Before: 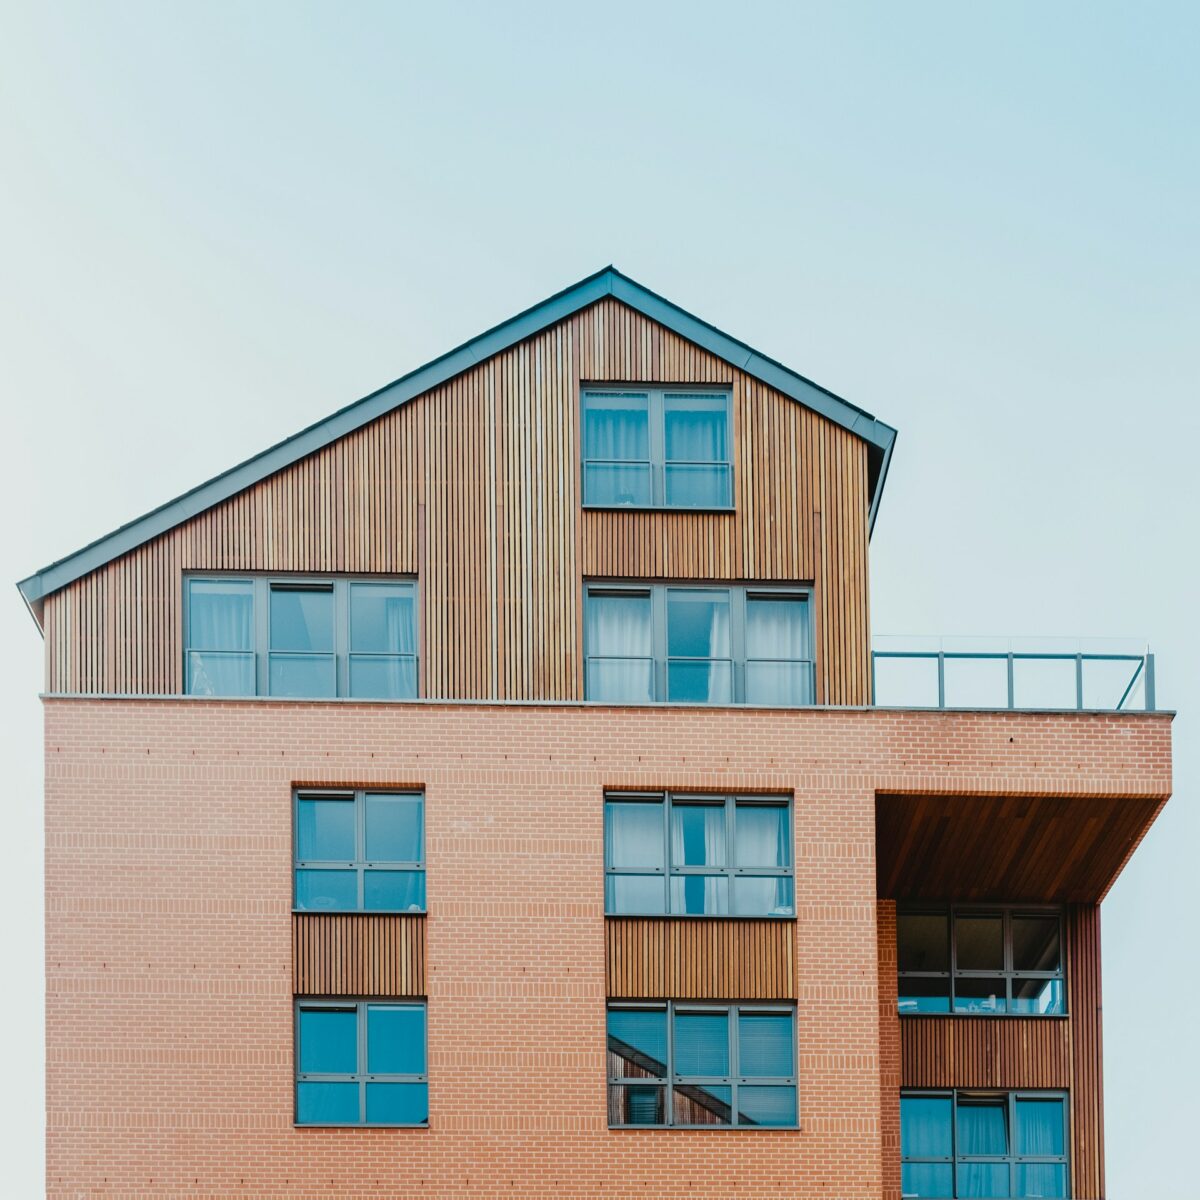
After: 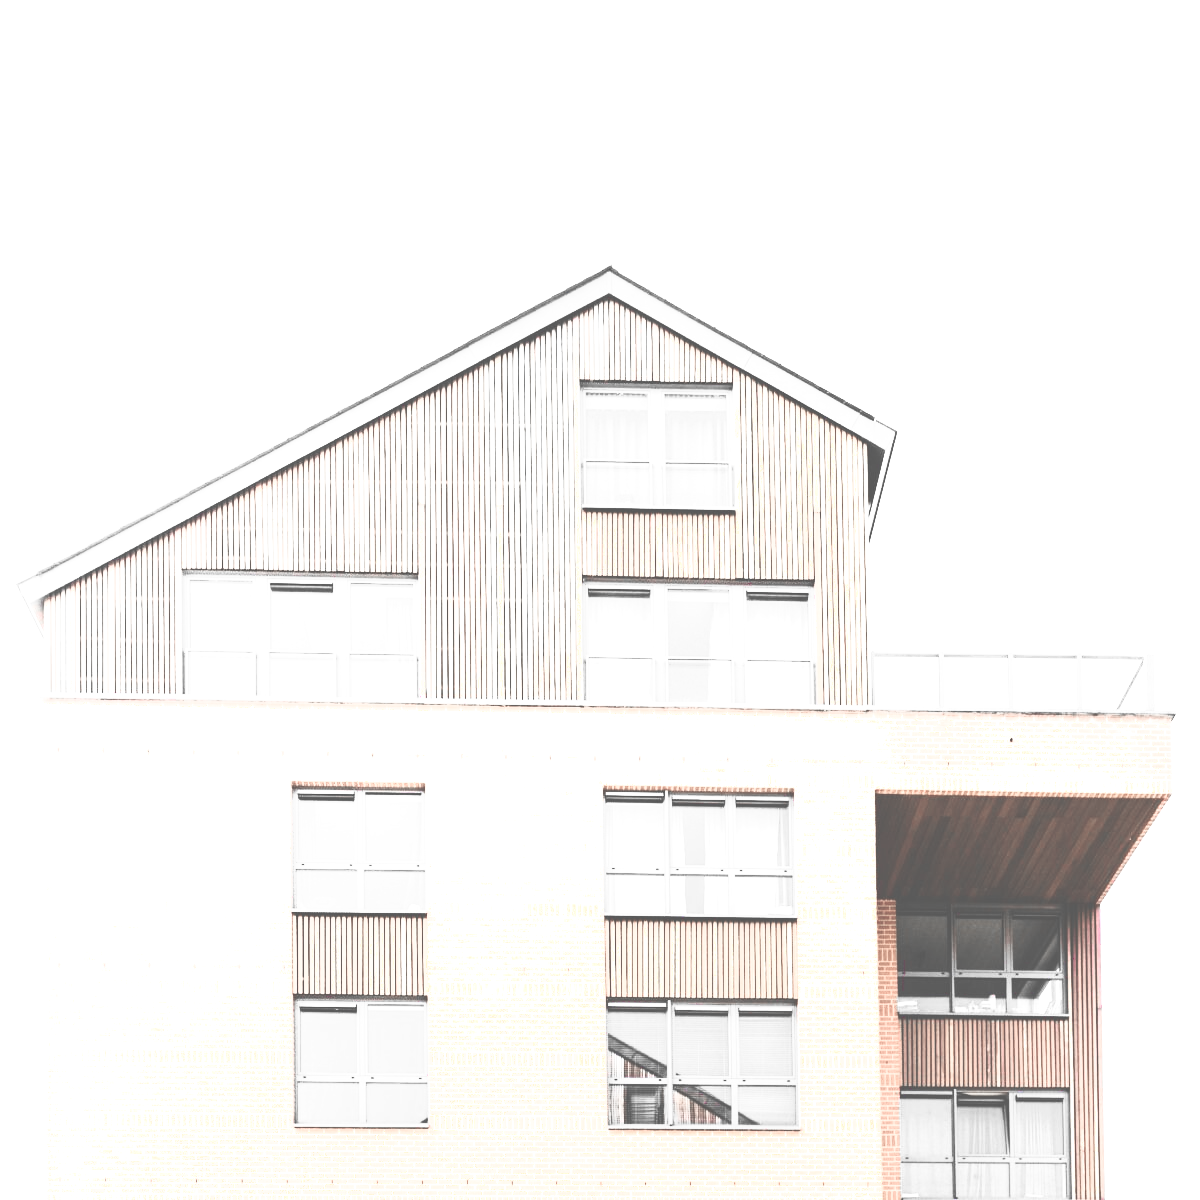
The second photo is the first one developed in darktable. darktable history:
contrast brightness saturation: contrast 0.072, brightness 0.084, saturation 0.177
color balance rgb: power › hue 74.76°, perceptual saturation grading › global saturation 20%, perceptual saturation grading › highlights -25.722%, perceptual saturation grading › shadows 24.851%, perceptual brilliance grading › global brilliance 11.564%
shadows and highlights: shadows -62.87, white point adjustment -5.36, highlights 61.03
color zones: curves: ch0 [(0, 0.278) (0.143, 0.5) (0.286, 0.5) (0.429, 0.5) (0.571, 0.5) (0.714, 0.5) (0.857, 0.5) (1, 0.5)]; ch1 [(0, 1) (0.143, 0.165) (0.286, 0) (0.429, 0) (0.571, 0) (0.714, 0) (0.857, 0.5) (1, 0.5)]; ch2 [(0, 0.508) (0.143, 0.5) (0.286, 0.5) (0.429, 0.5) (0.571, 0.5) (0.714, 0.5) (0.857, 0.5) (1, 0.5)]
exposure: black level correction -0.024, exposure 1.395 EV, compensate highlight preservation false
